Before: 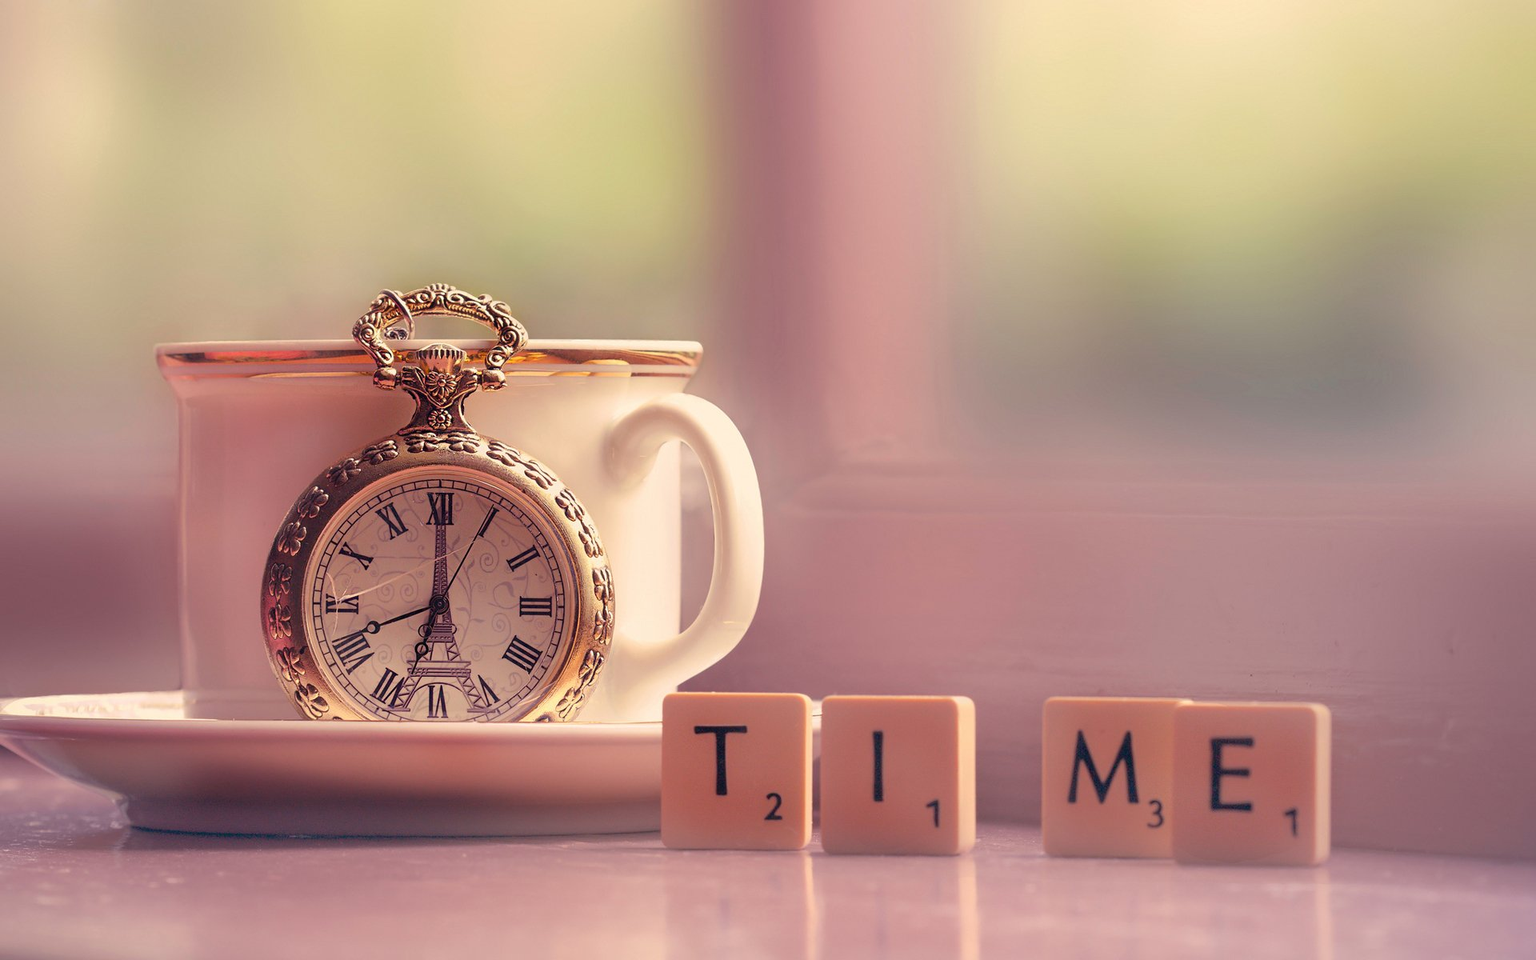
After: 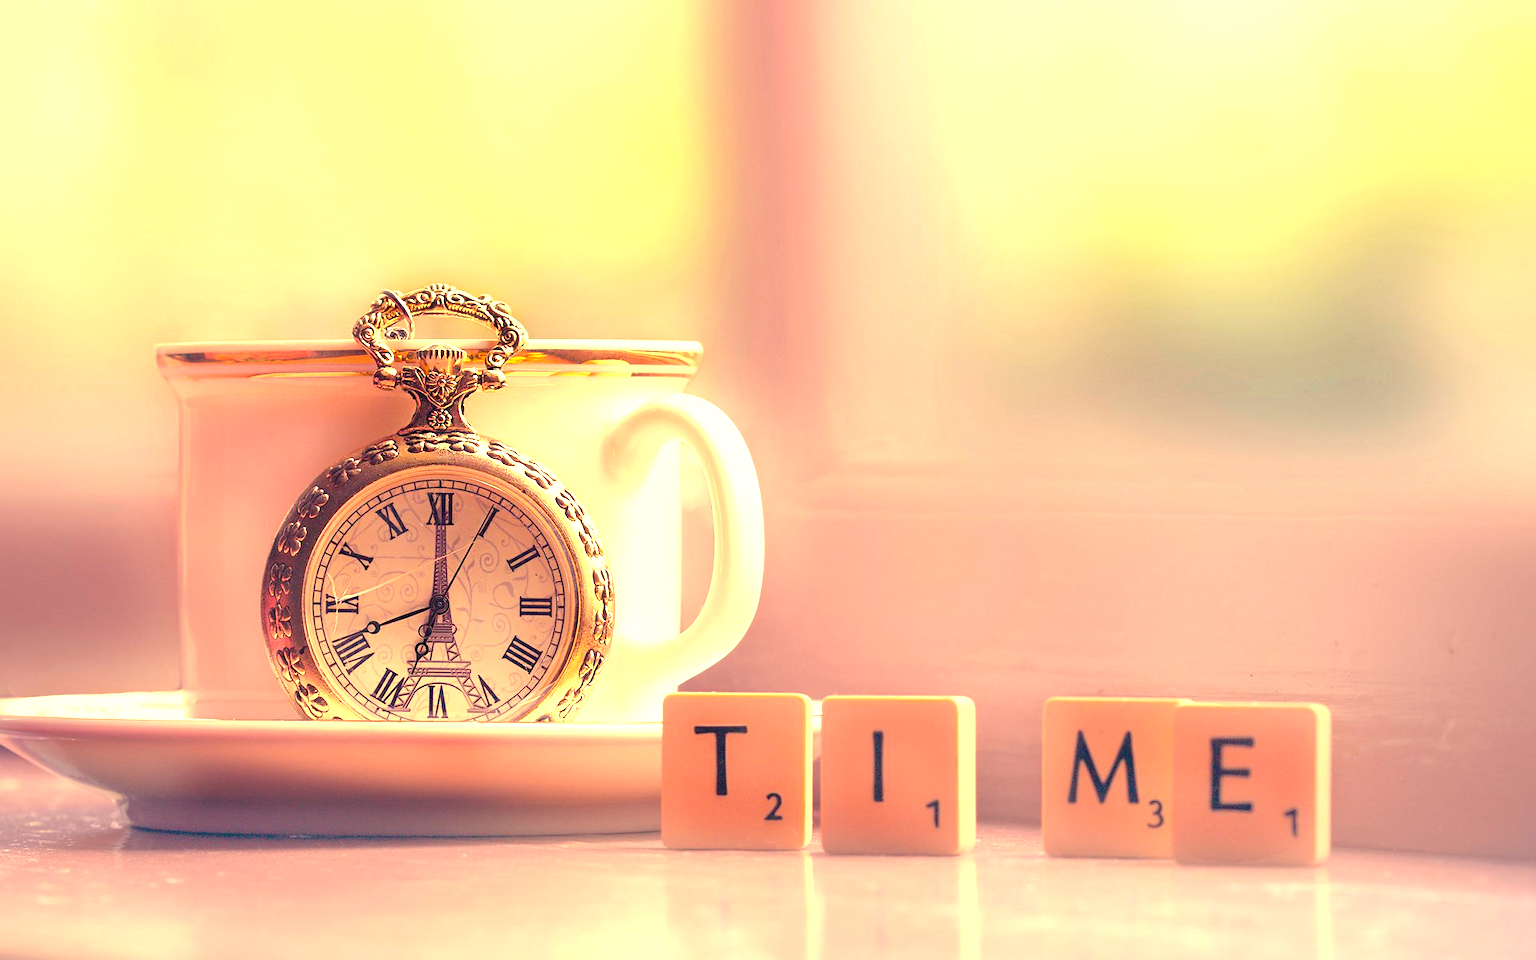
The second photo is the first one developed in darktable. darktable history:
exposure: black level correction 0, exposure 1.2 EV, compensate exposure bias true, compensate highlight preservation false
color balance rgb: highlights gain › chroma 7.977%, highlights gain › hue 85.79°, perceptual saturation grading › global saturation 7.491%, perceptual saturation grading › shadows 3.27%
